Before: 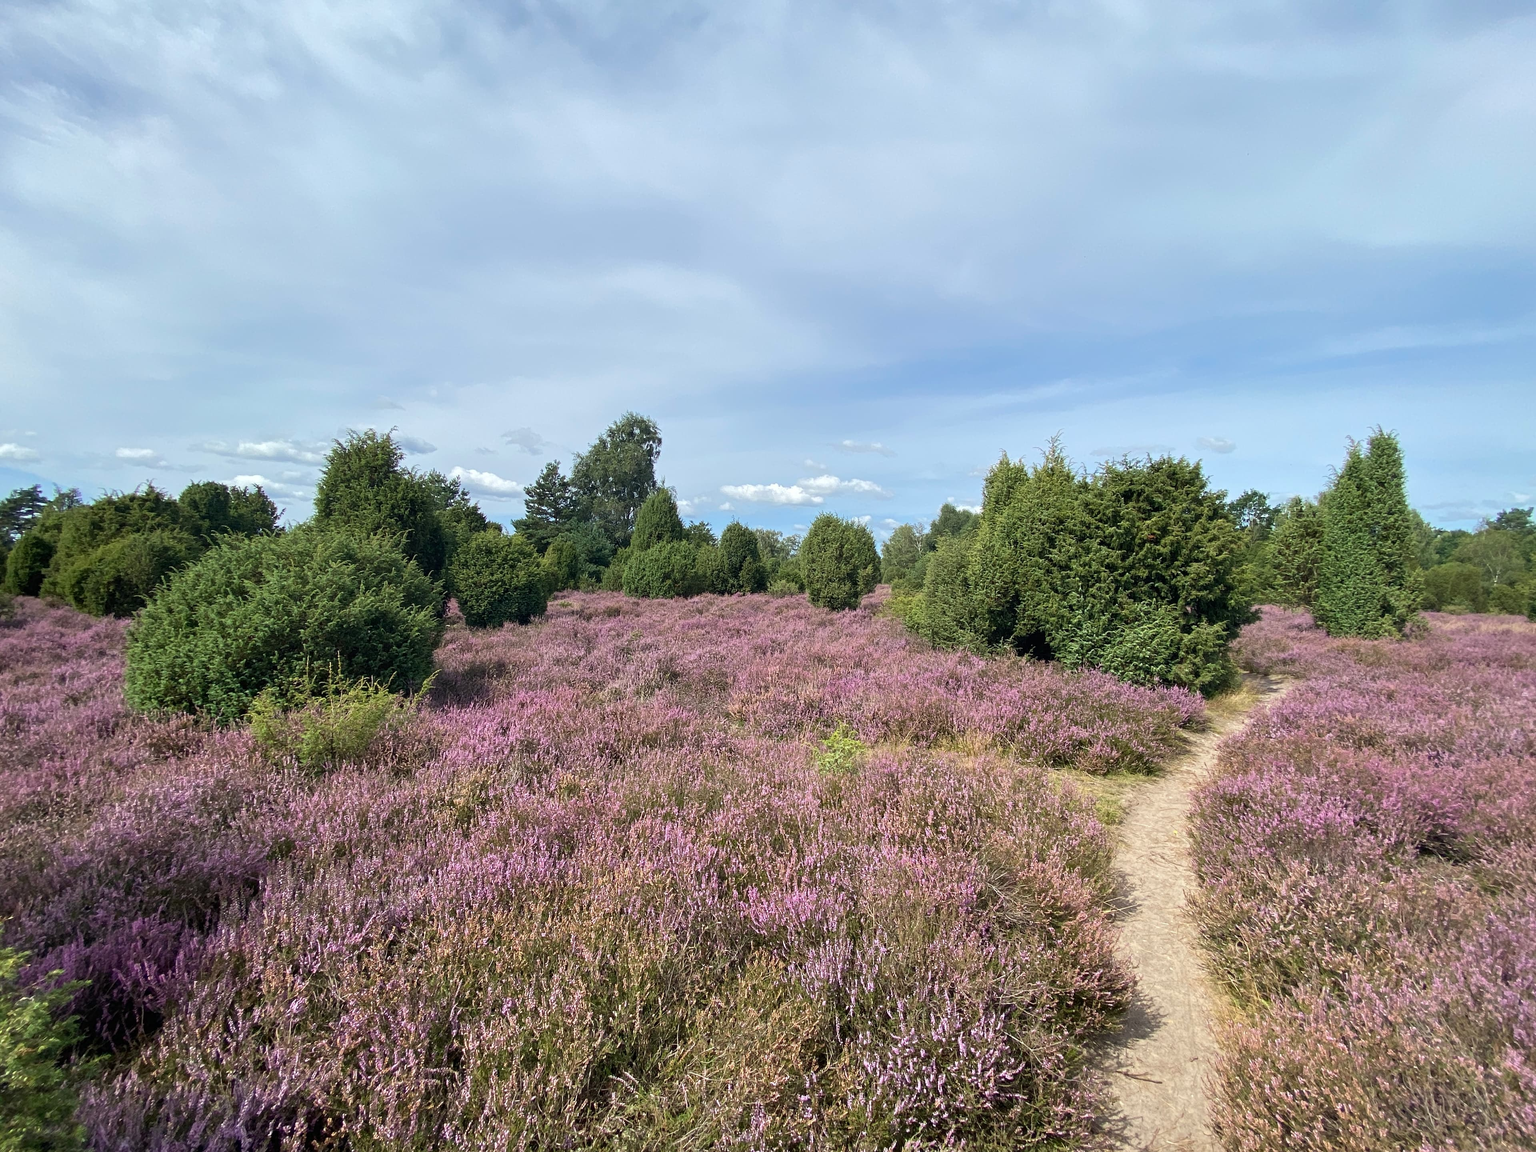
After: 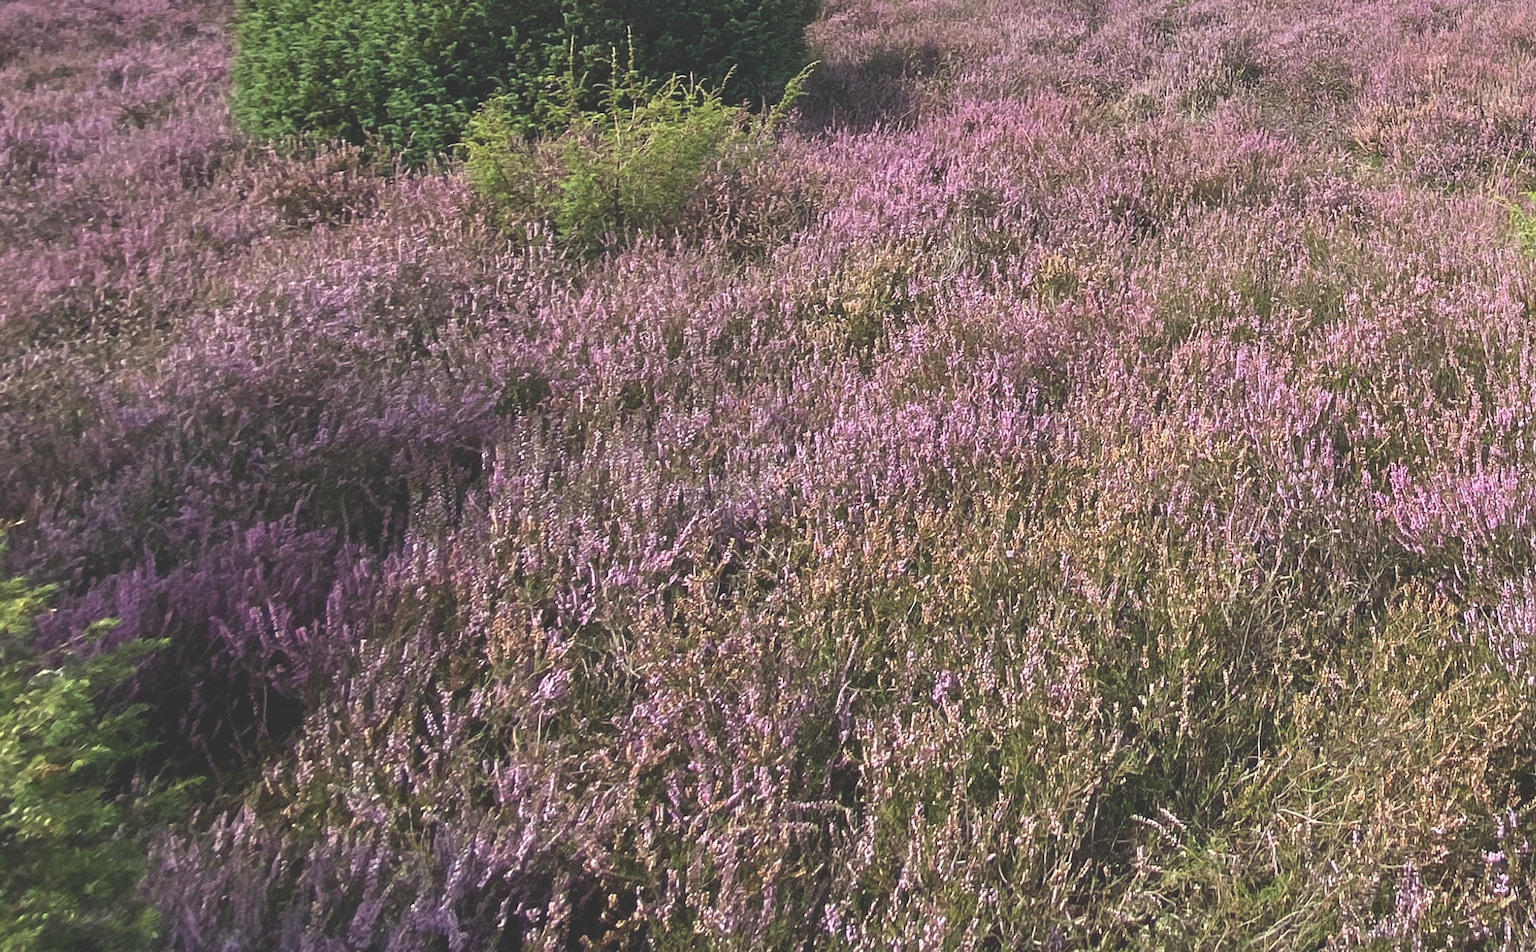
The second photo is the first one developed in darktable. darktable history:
exposure: black level correction -0.031, compensate highlight preservation false
crop and rotate: top 55.287%, right 46.167%, bottom 0.167%
